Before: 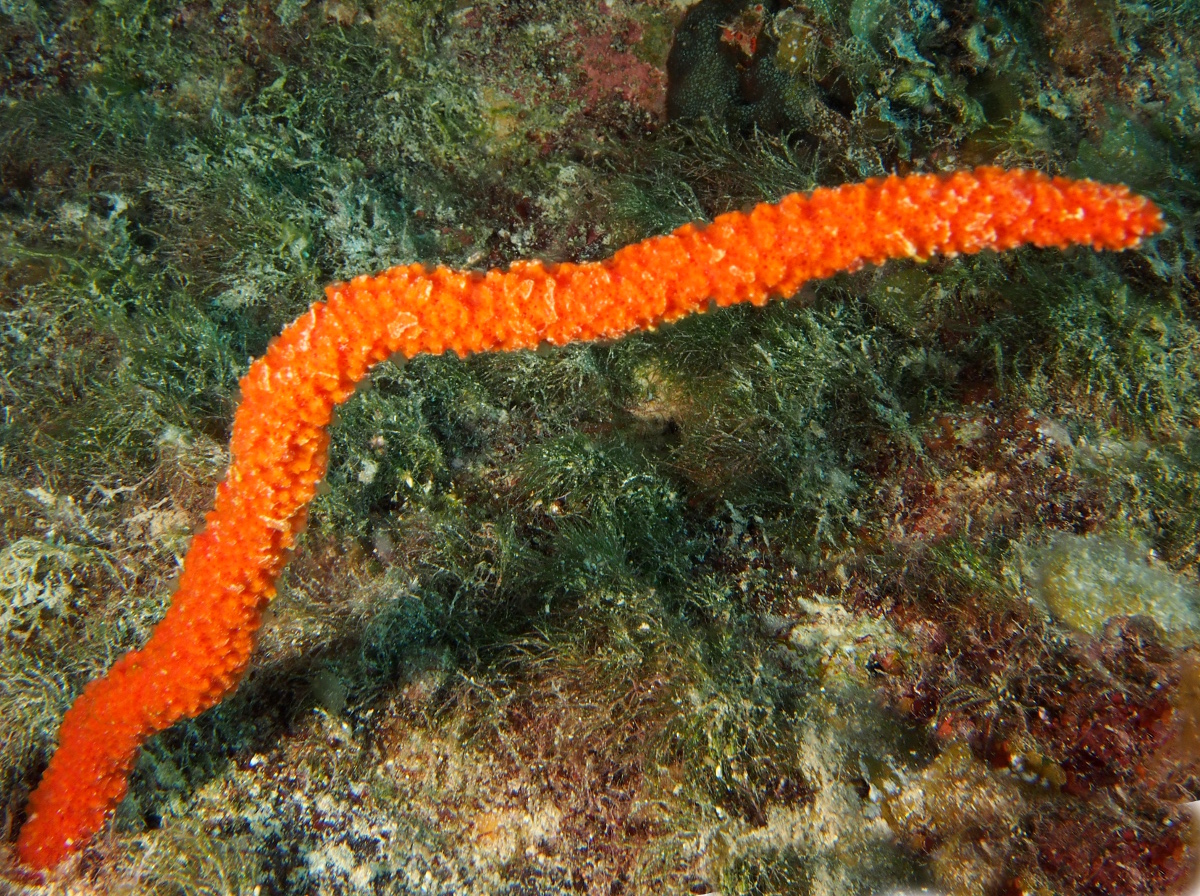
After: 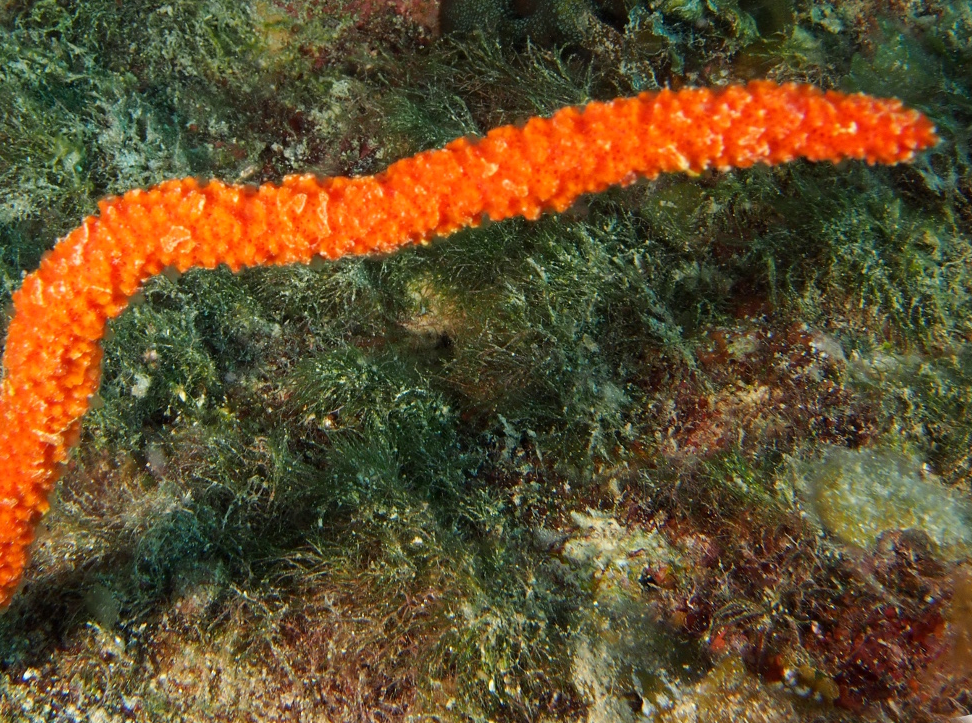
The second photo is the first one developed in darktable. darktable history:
crop: left 18.994%, top 9.614%, right 0.001%, bottom 9.676%
